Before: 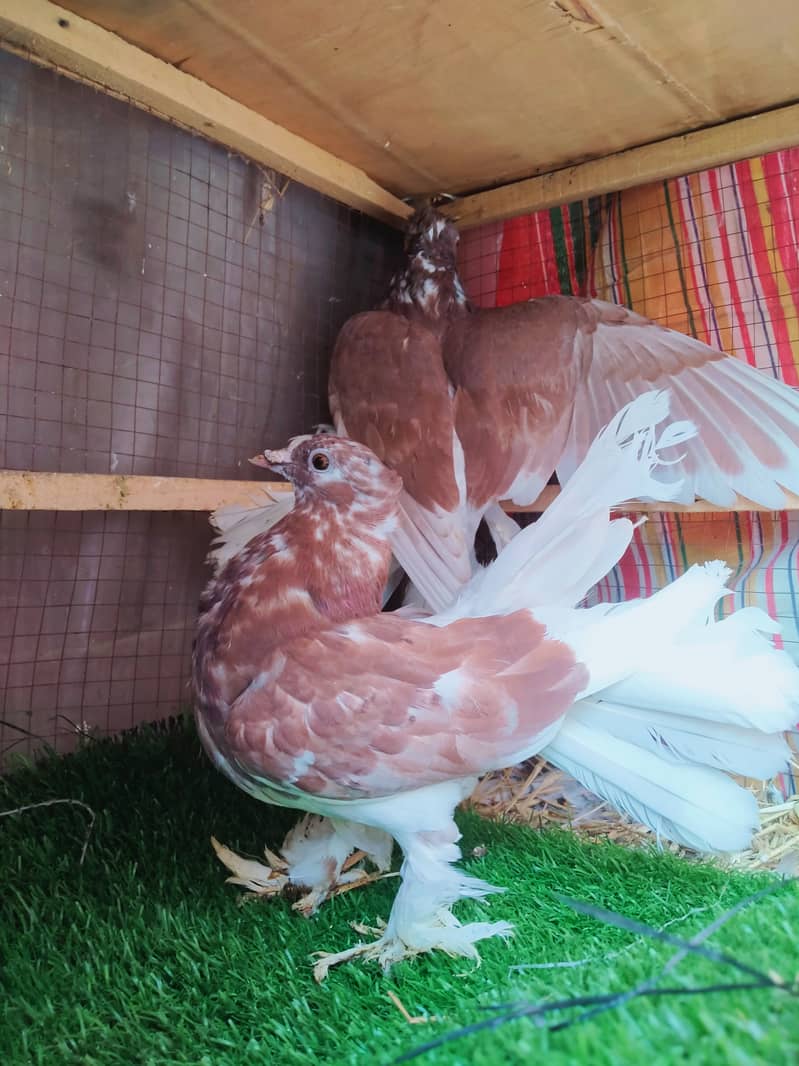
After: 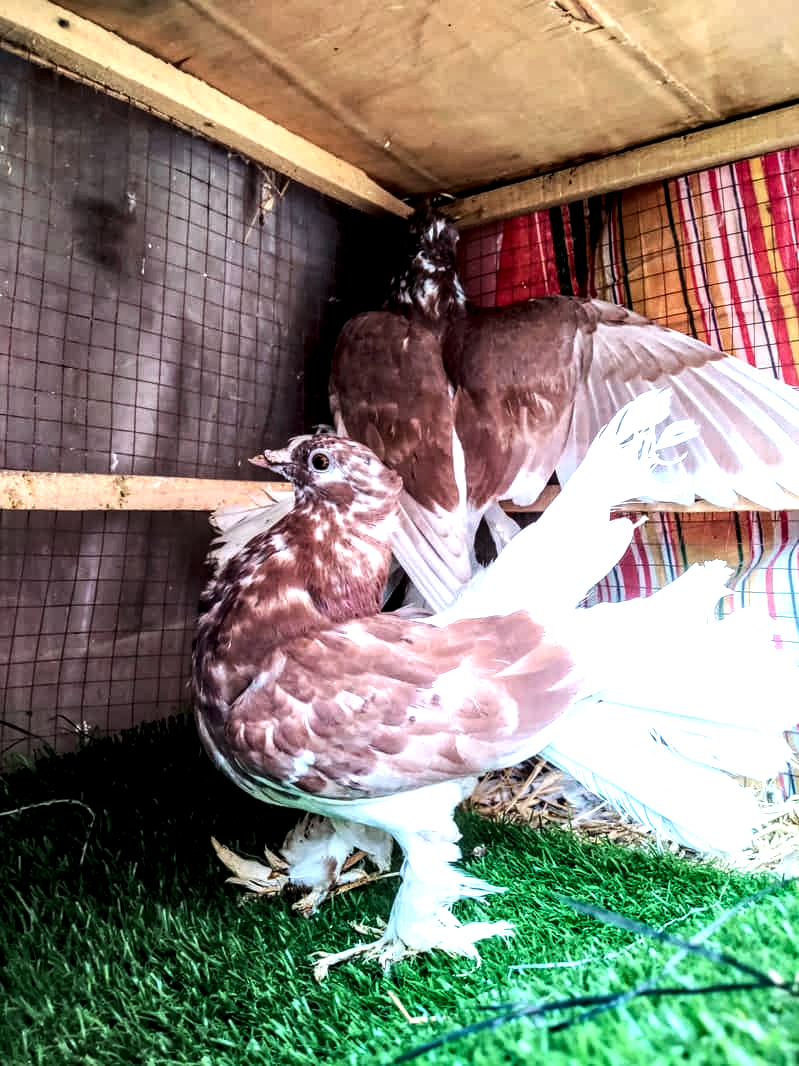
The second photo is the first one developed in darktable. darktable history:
tone equalizer: -8 EV -1.08 EV, -7 EV -1.01 EV, -6 EV -0.867 EV, -5 EV -0.578 EV, -3 EV 0.578 EV, -2 EV 0.867 EV, -1 EV 1.01 EV, +0 EV 1.08 EV, edges refinement/feathering 500, mask exposure compensation -1.57 EV, preserve details no
local contrast: highlights 19%, detail 186%
